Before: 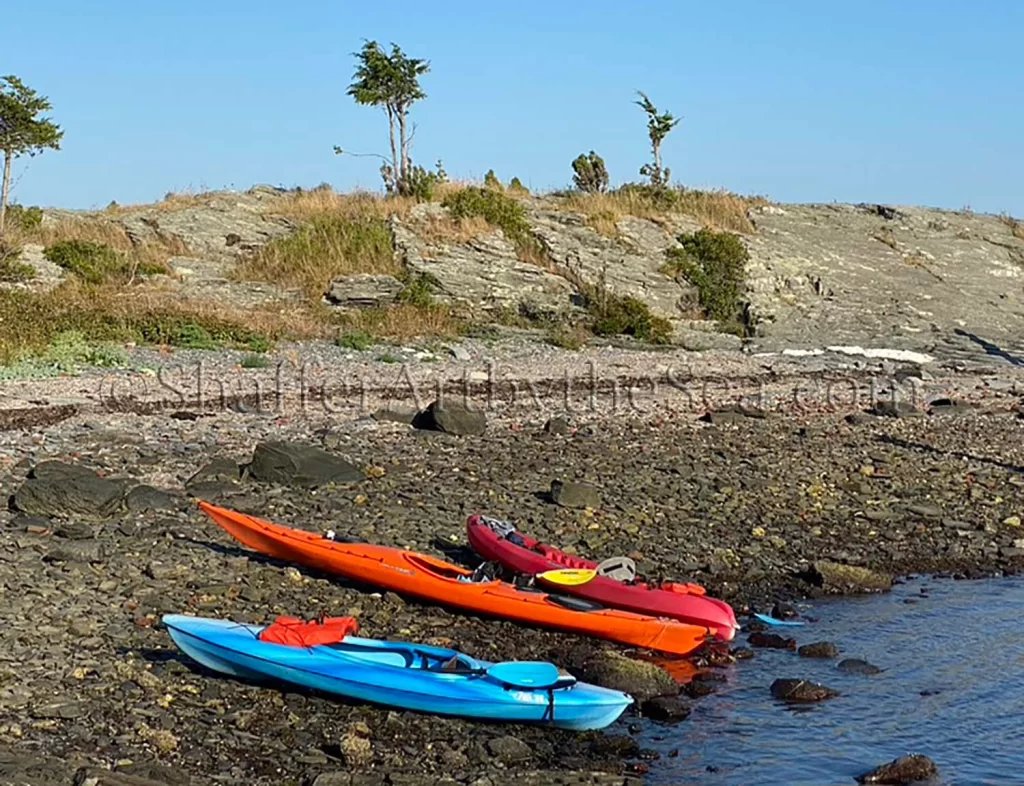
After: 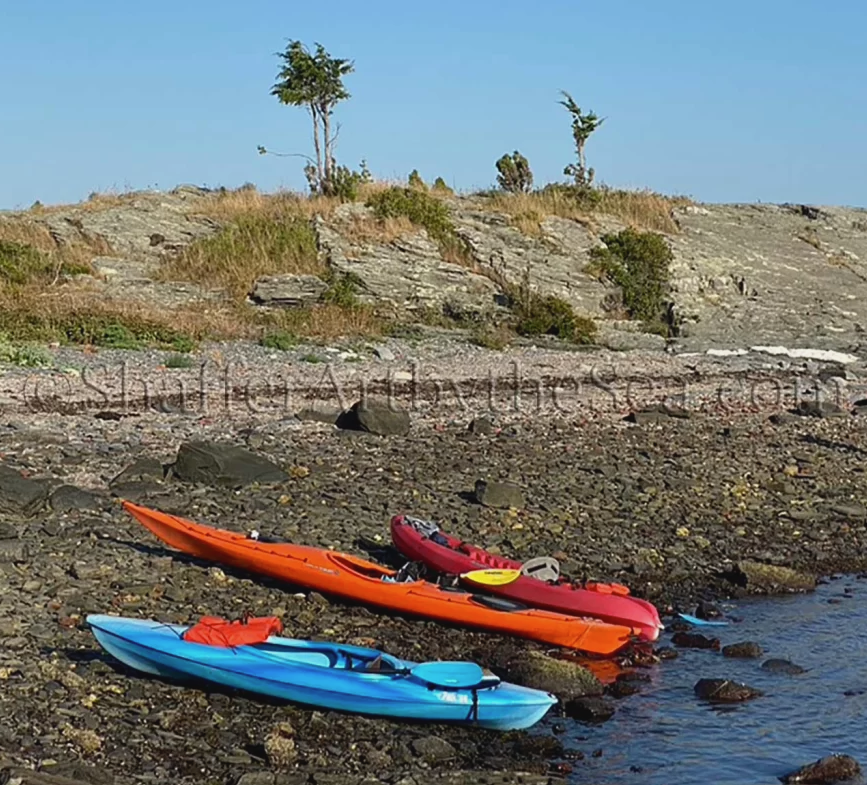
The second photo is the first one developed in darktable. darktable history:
contrast brightness saturation: contrast -0.09, brightness -0.045, saturation -0.109
crop: left 7.466%, right 7.836%
